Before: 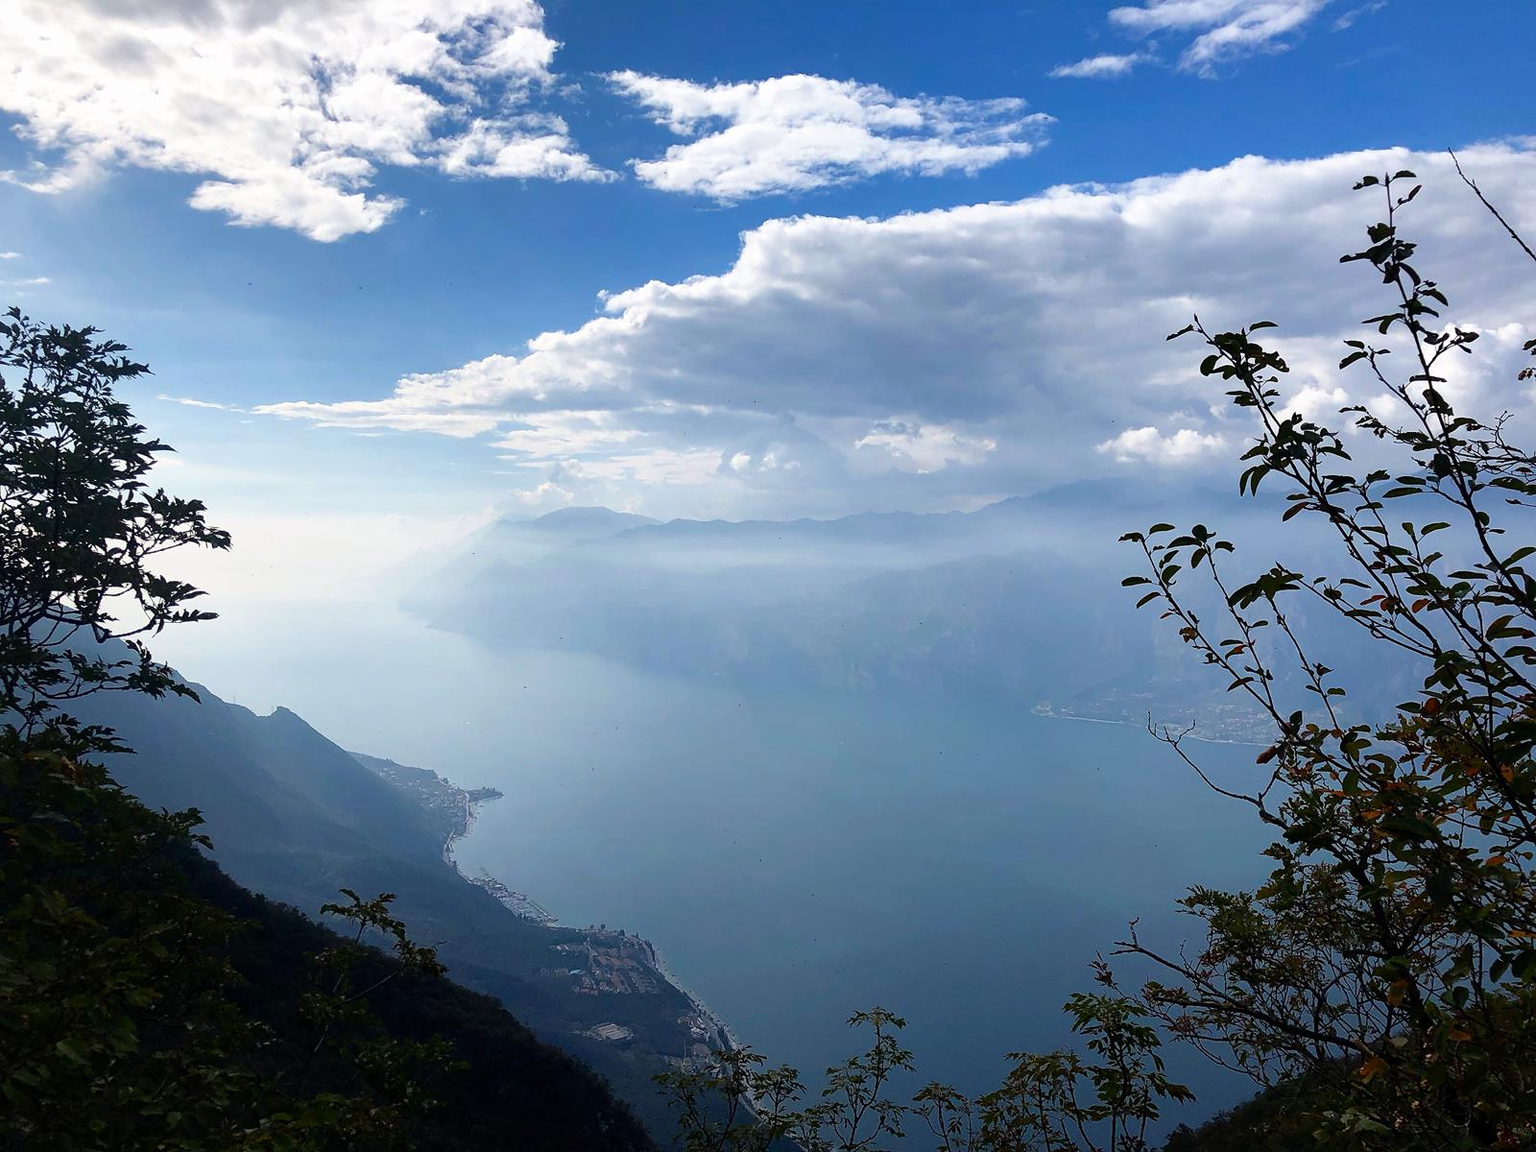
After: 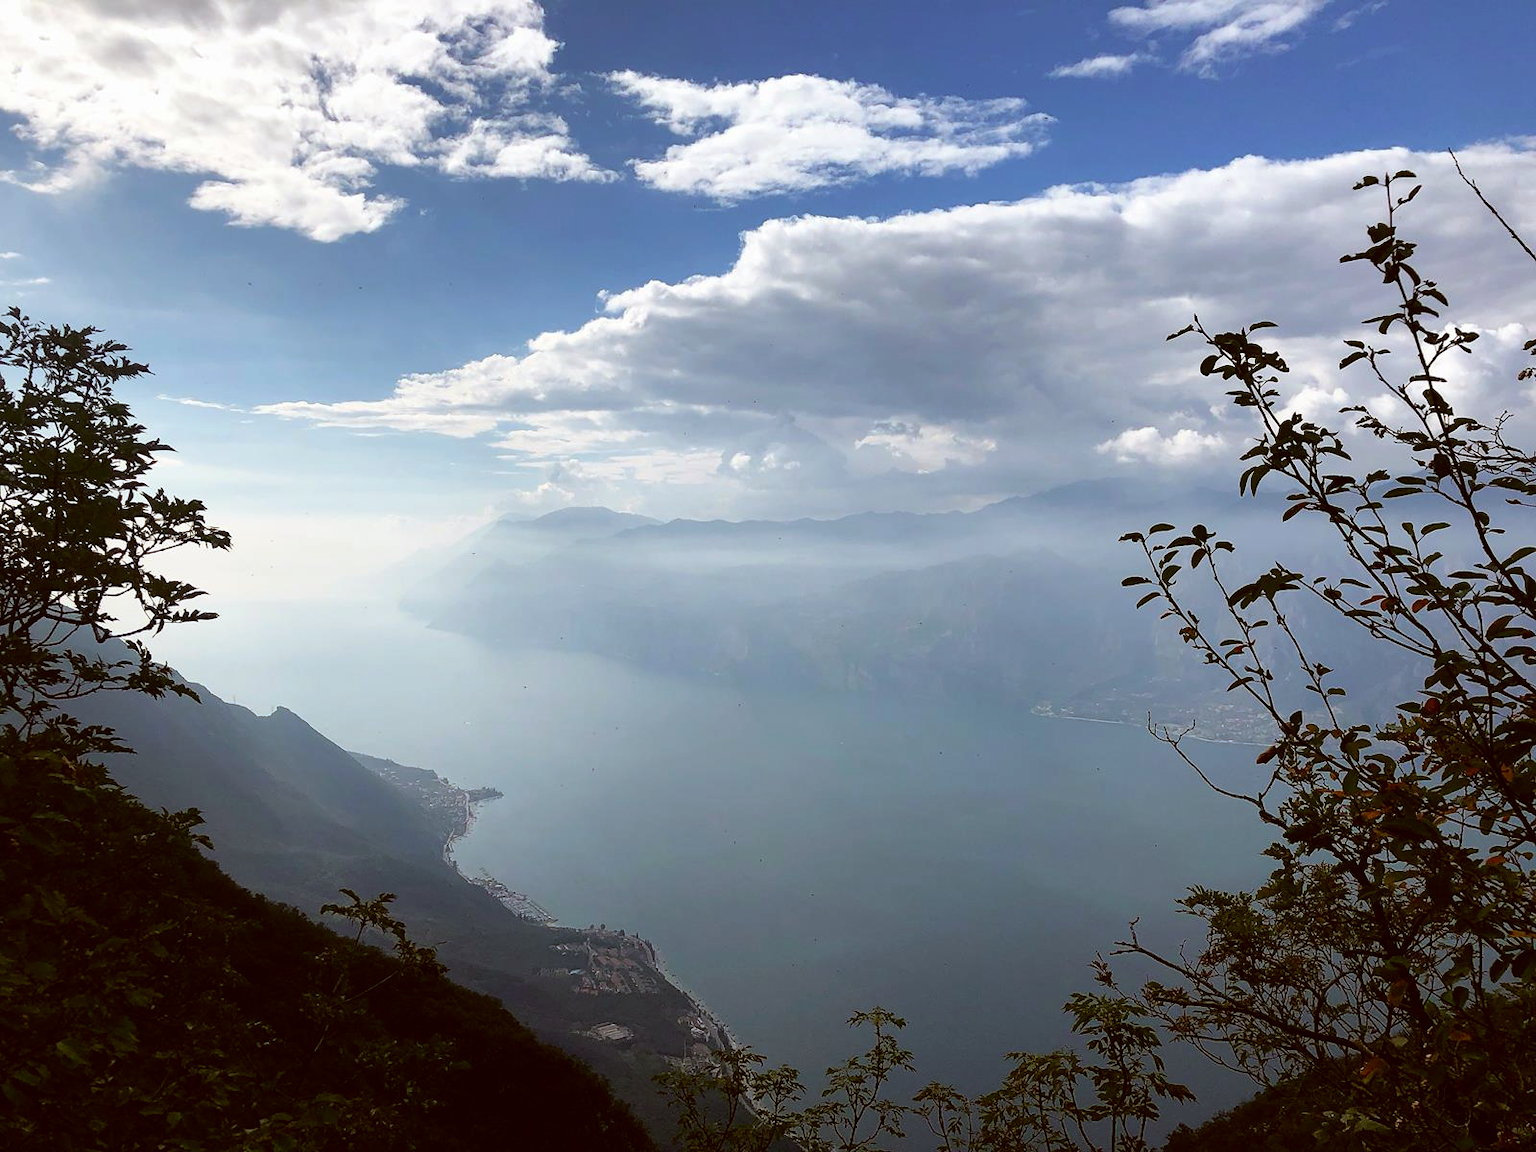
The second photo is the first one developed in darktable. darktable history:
color correction: highlights a* -0.548, highlights b* 0.18, shadows a* 4.75, shadows b* 20.27
